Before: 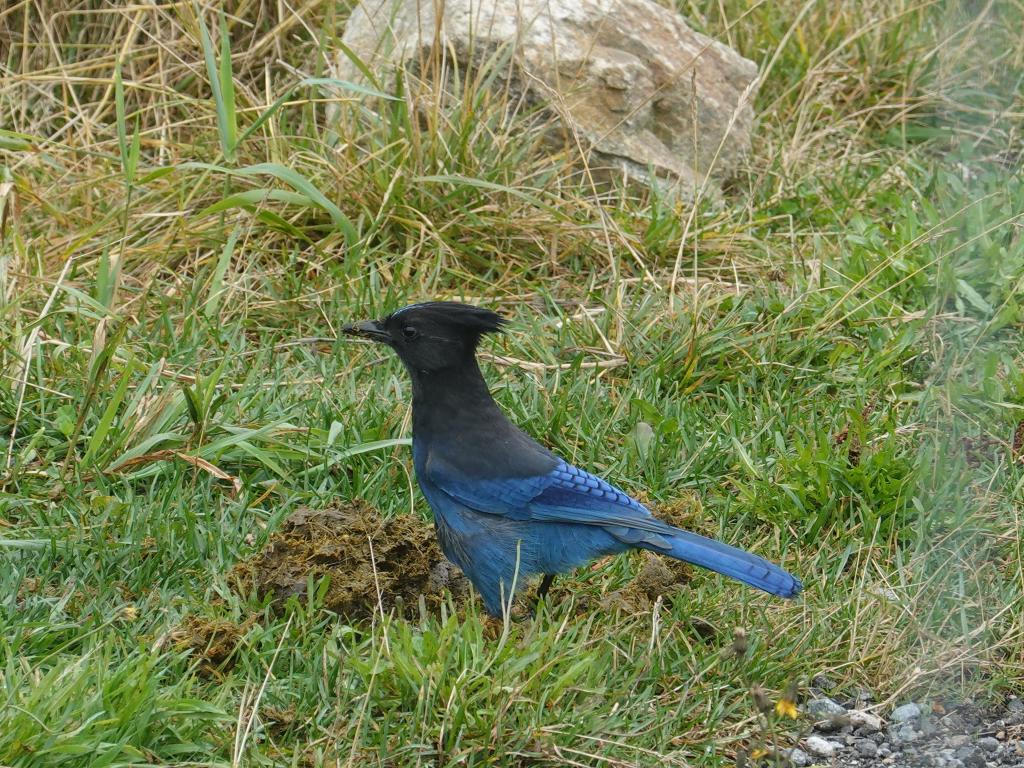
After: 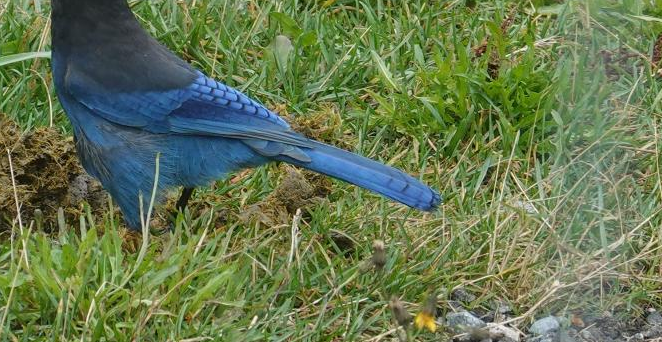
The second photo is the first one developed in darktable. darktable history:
crop and rotate: left 35.273%, top 50.502%, bottom 4.855%
